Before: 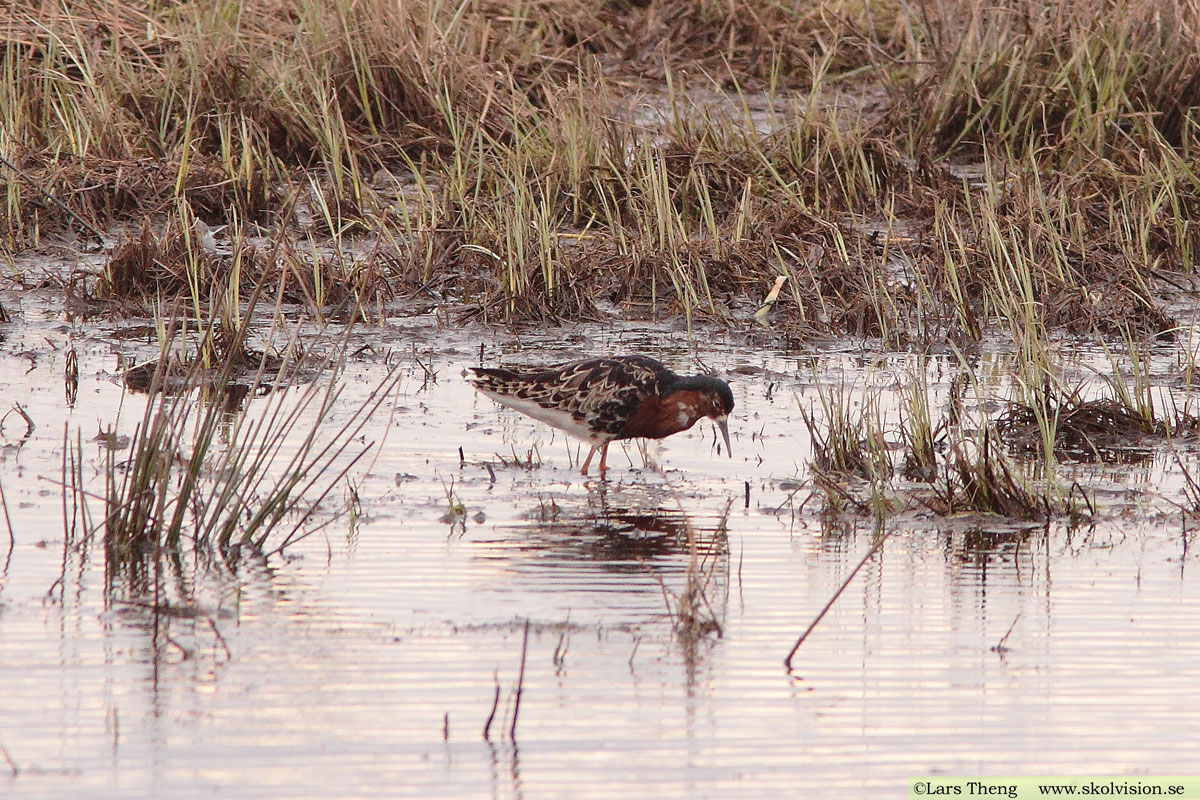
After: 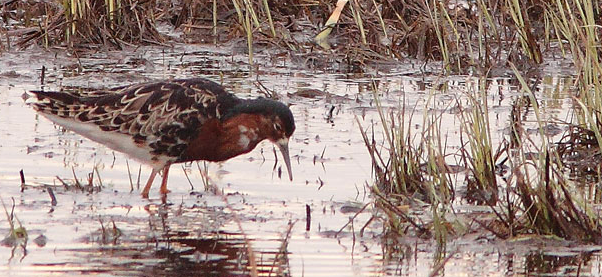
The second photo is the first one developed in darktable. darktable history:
crop: left 36.607%, top 34.735%, right 13.146%, bottom 30.611%
color correction: saturation 1.11
